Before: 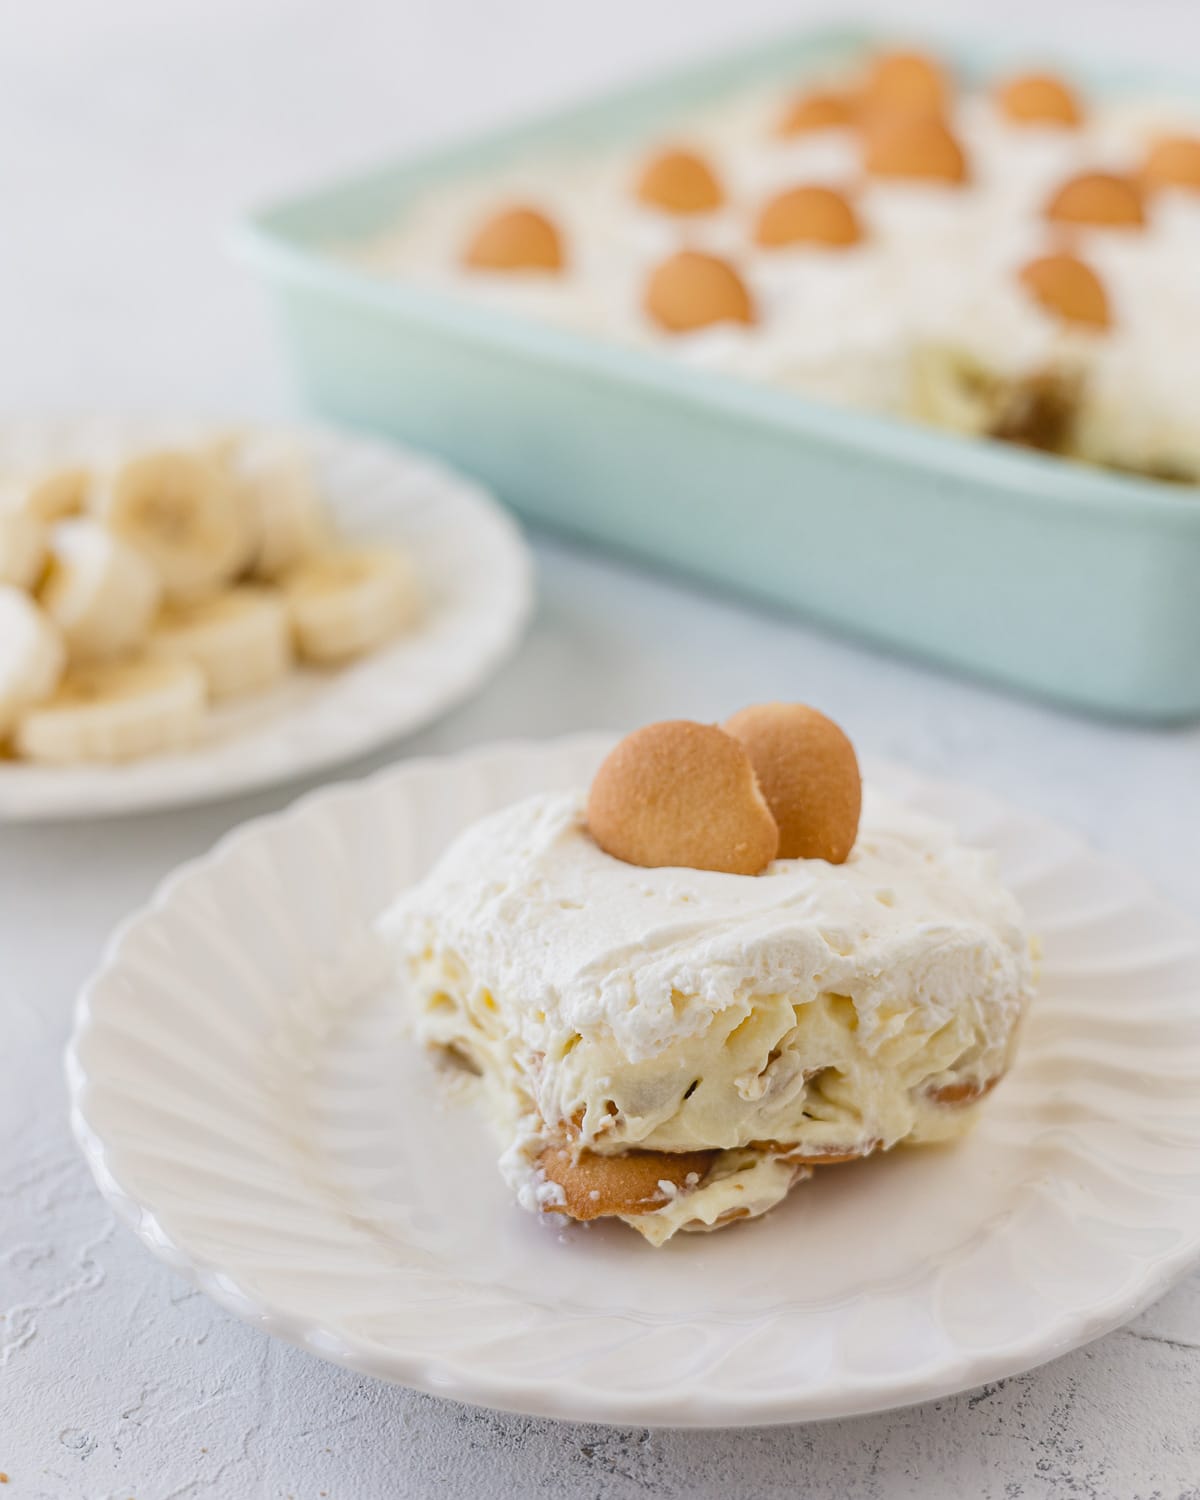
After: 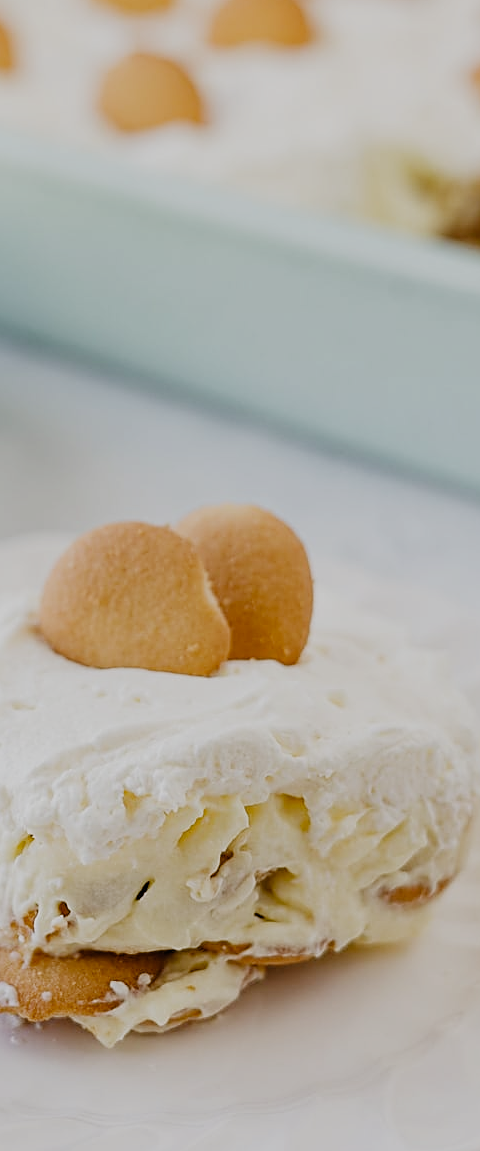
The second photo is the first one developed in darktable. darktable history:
crop: left 45.711%, top 13.32%, right 14.241%, bottom 9.935%
sharpen: on, module defaults
filmic rgb: black relative exposure -7.65 EV, white relative exposure 4.56 EV, threshold 5.95 EV, hardness 3.61, preserve chrominance no, color science v5 (2021), enable highlight reconstruction true
